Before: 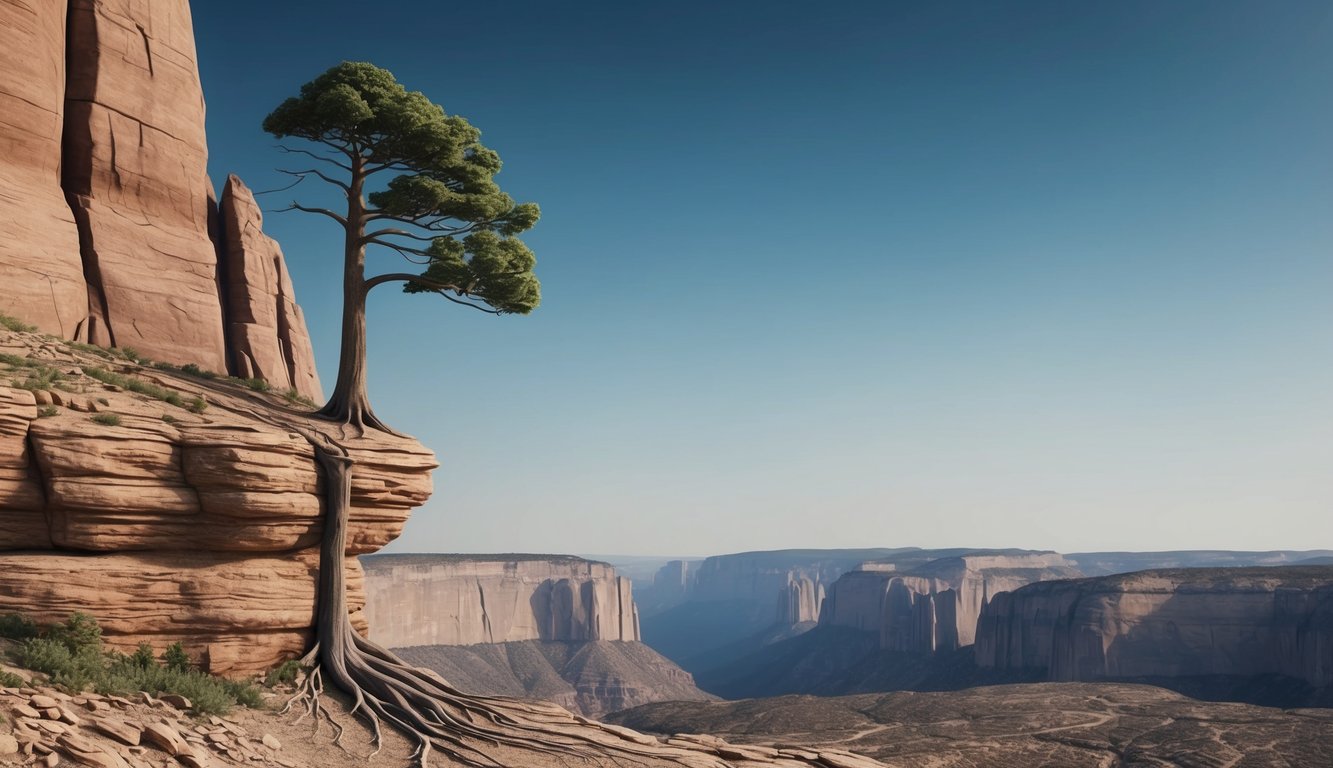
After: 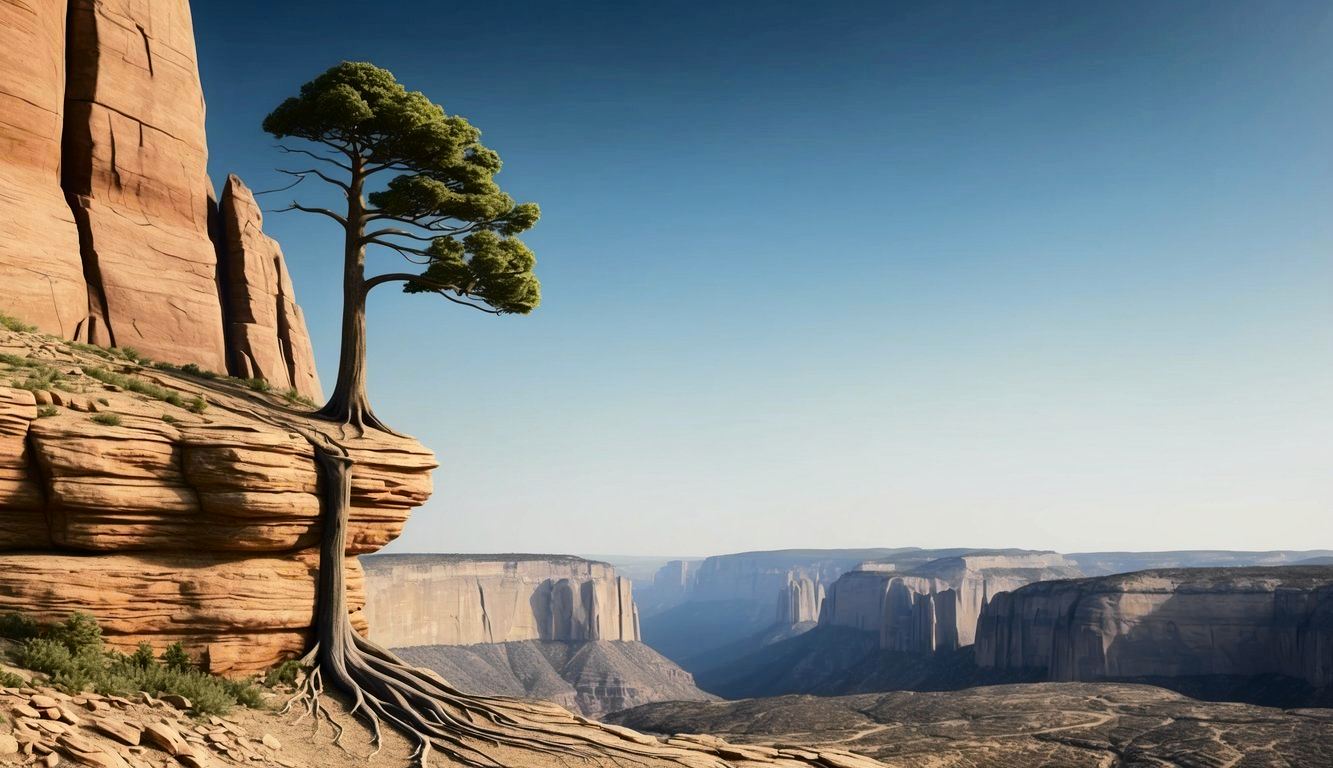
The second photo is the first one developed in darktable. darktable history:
contrast brightness saturation: contrast 0.038, saturation 0.151
tone curve: curves: ch0 [(0, 0) (0.136, 0.071) (0.346, 0.366) (0.489, 0.573) (0.66, 0.748) (0.858, 0.926) (1, 0.977)]; ch1 [(0, 0) (0.353, 0.344) (0.45, 0.46) (0.498, 0.498) (0.521, 0.512) (0.563, 0.559) (0.592, 0.605) (0.641, 0.673) (1, 1)]; ch2 [(0, 0) (0.333, 0.346) (0.375, 0.375) (0.424, 0.43) (0.476, 0.492) (0.502, 0.502) (0.524, 0.531) (0.579, 0.61) (0.612, 0.644) (0.641, 0.722) (1, 1)], color space Lab, independent channels, preserve colors none
